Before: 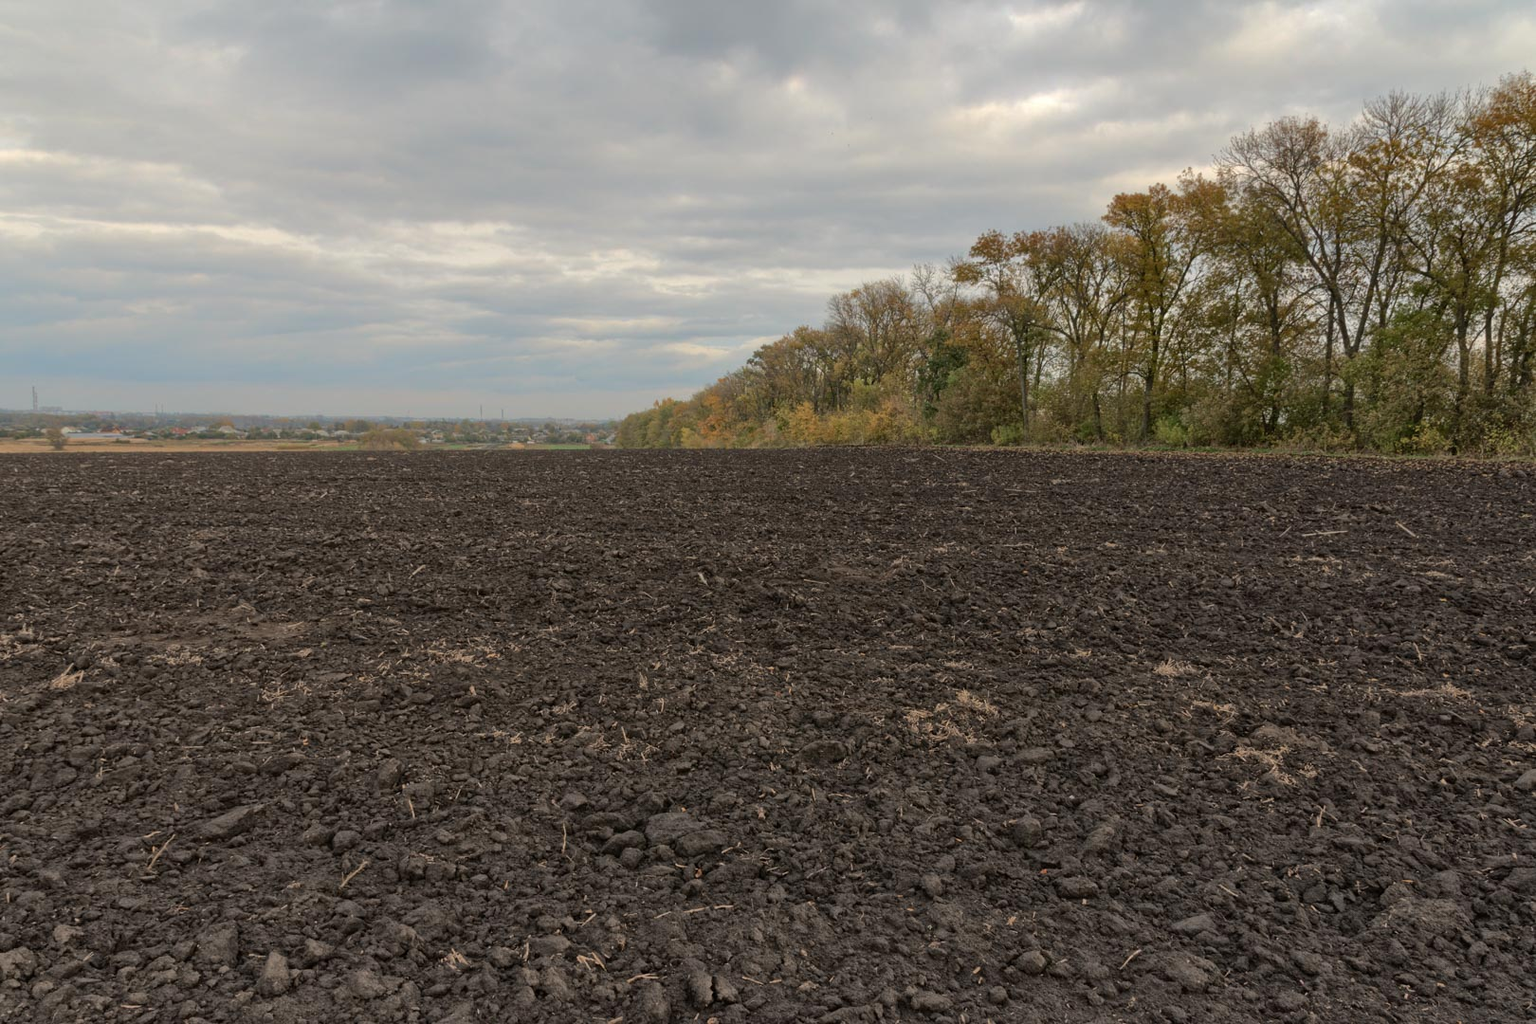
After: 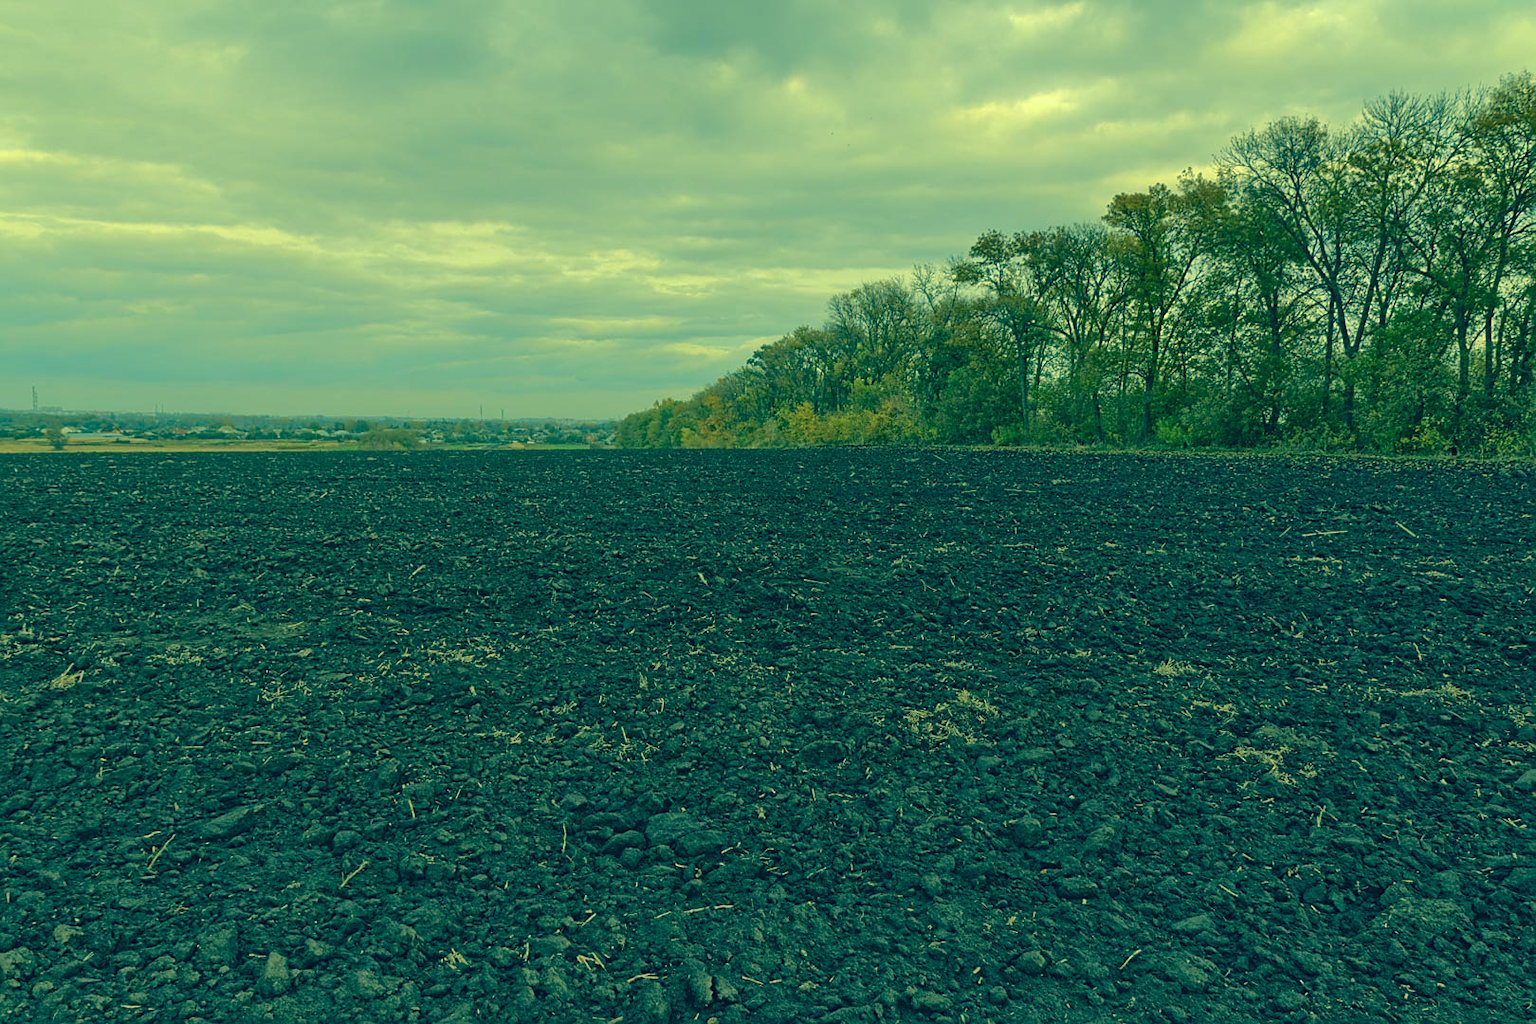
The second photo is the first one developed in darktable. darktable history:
sharpen: on, module defaults
color correction: highlights a* -15.58, highlights b* 40, shadows a* -40, shadows b* -26.18
